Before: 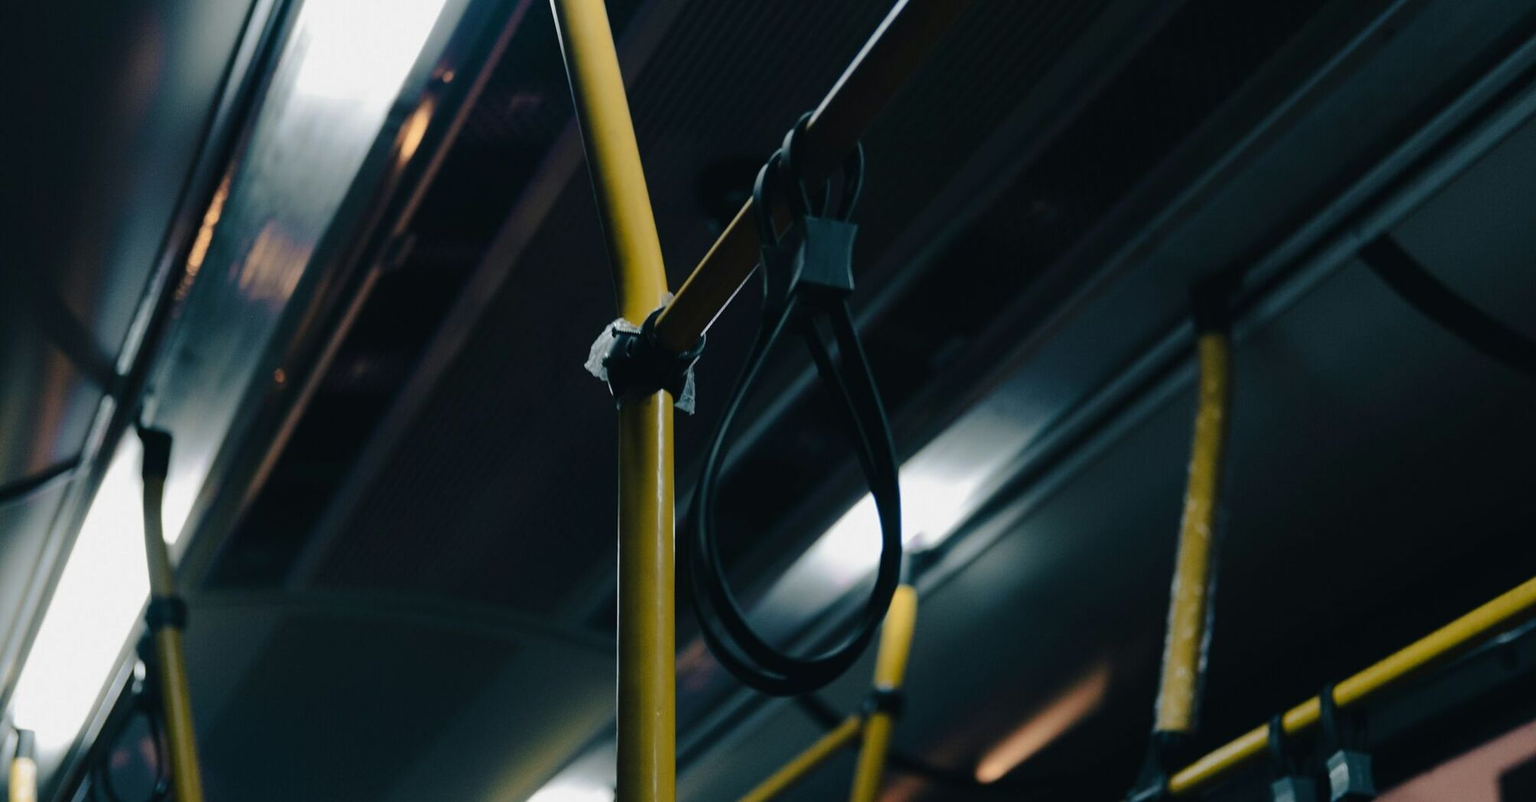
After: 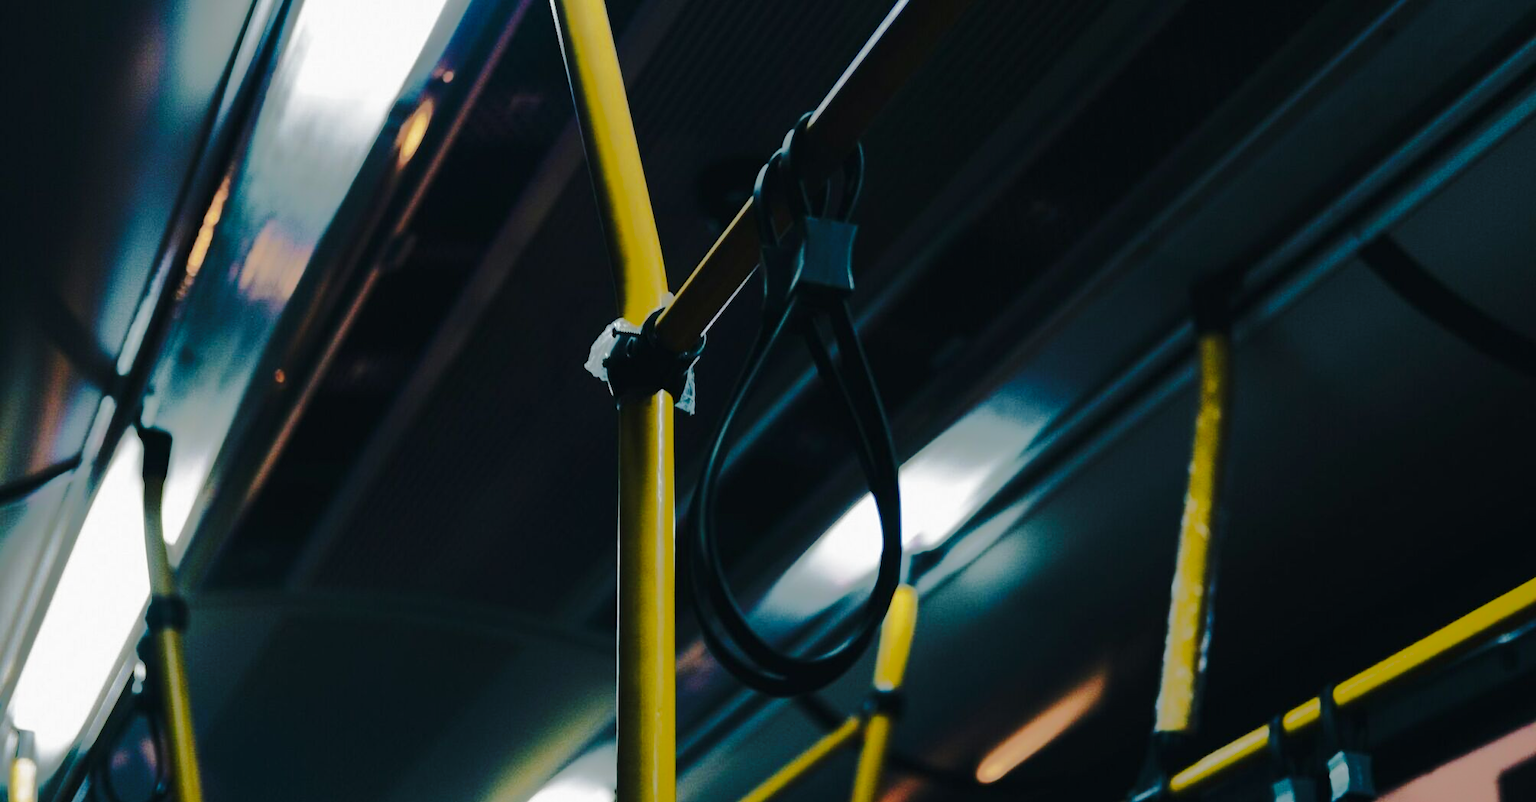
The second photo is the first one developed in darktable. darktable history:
base curve: curves: ch0 [(0, 0) (0.032, 0.037) (0.105, 0.228) (0.435, 0.76) (0.856, 0.983) (1, 1)], preserve colors none
shadows and highlights: shadows -18.79, highlights -73.19
